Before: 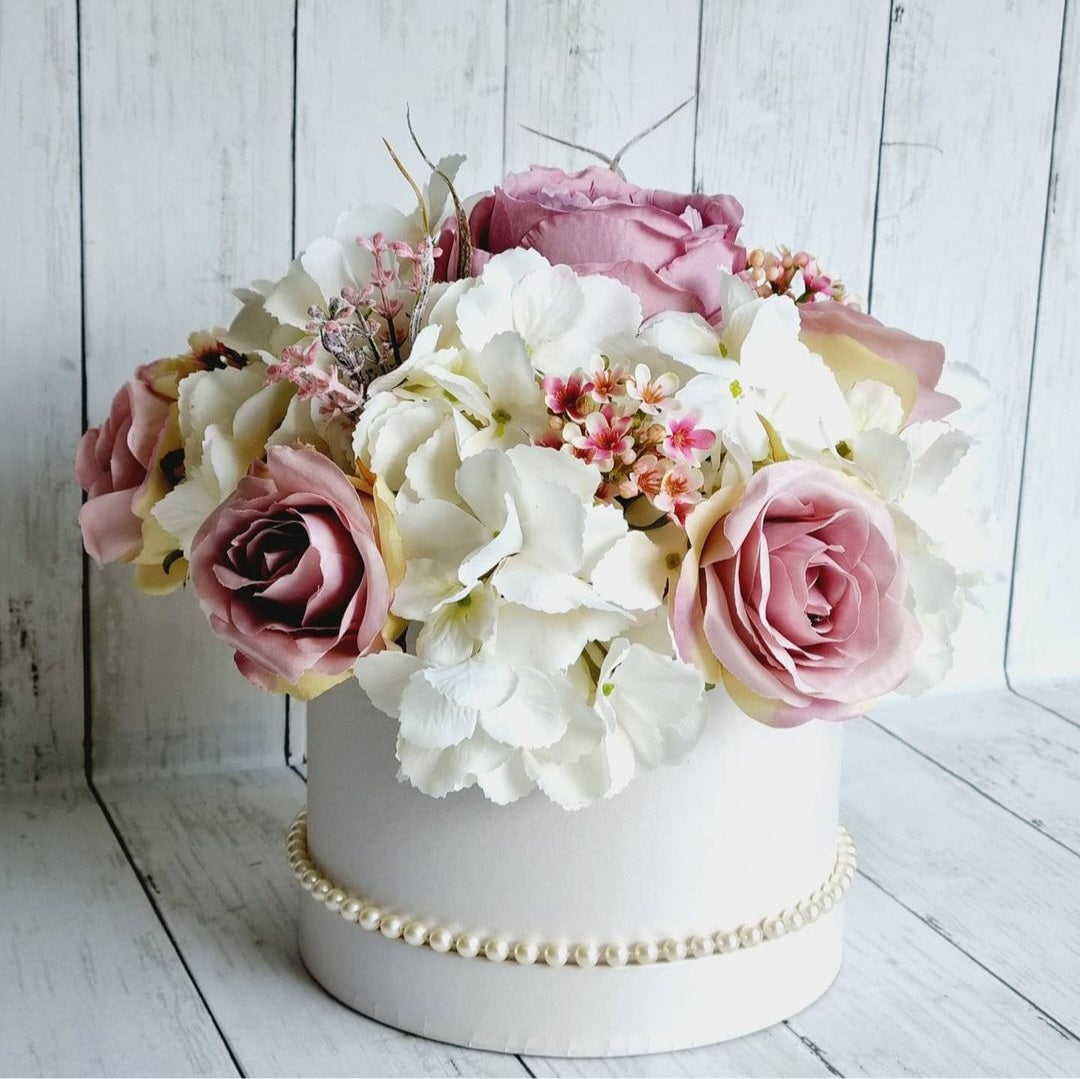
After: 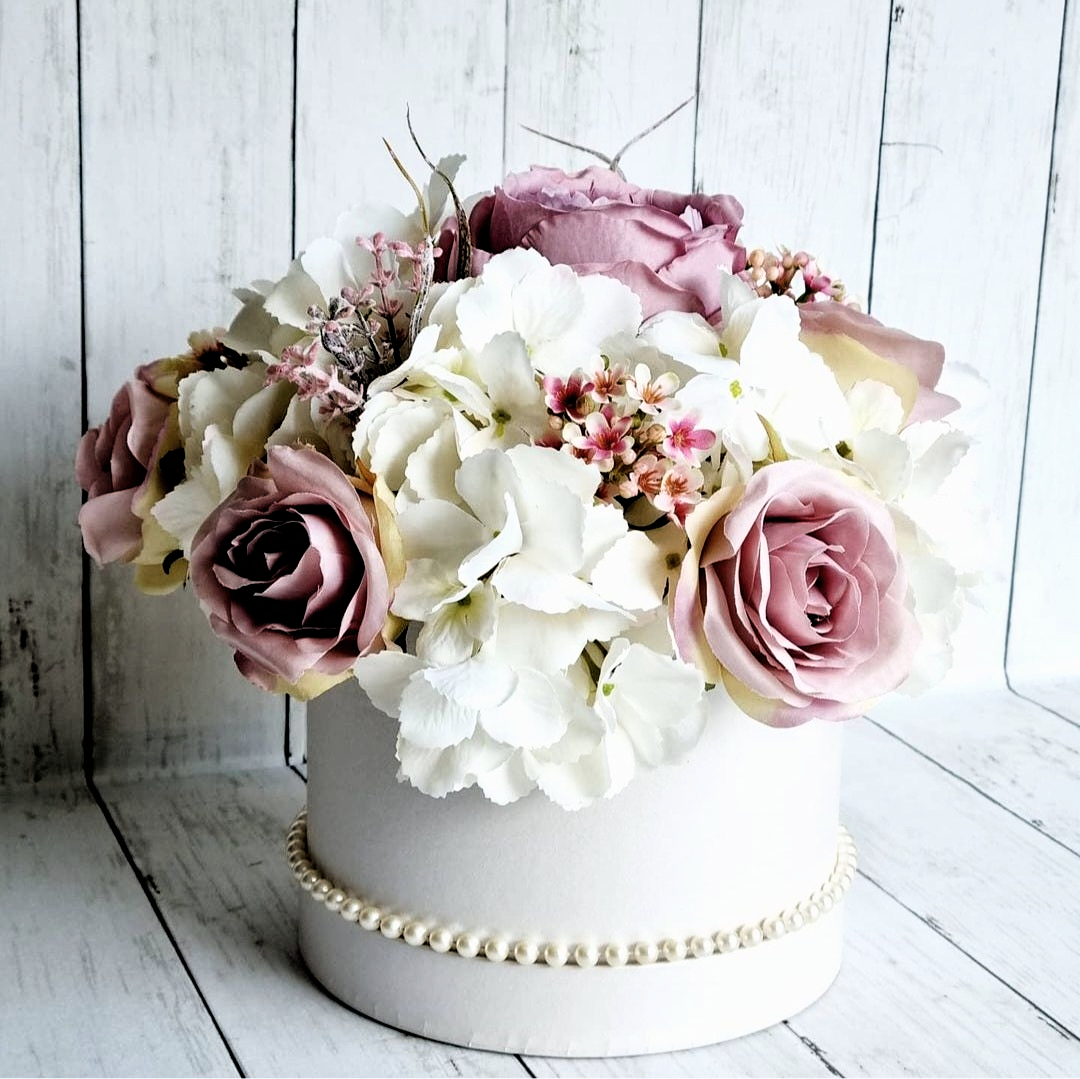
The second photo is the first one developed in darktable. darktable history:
exposure: exposure -0.21 EV
filmic rgb: black relative exposure -3.63 EV, white relative exposure 2.16 EV, hardness 3.62
